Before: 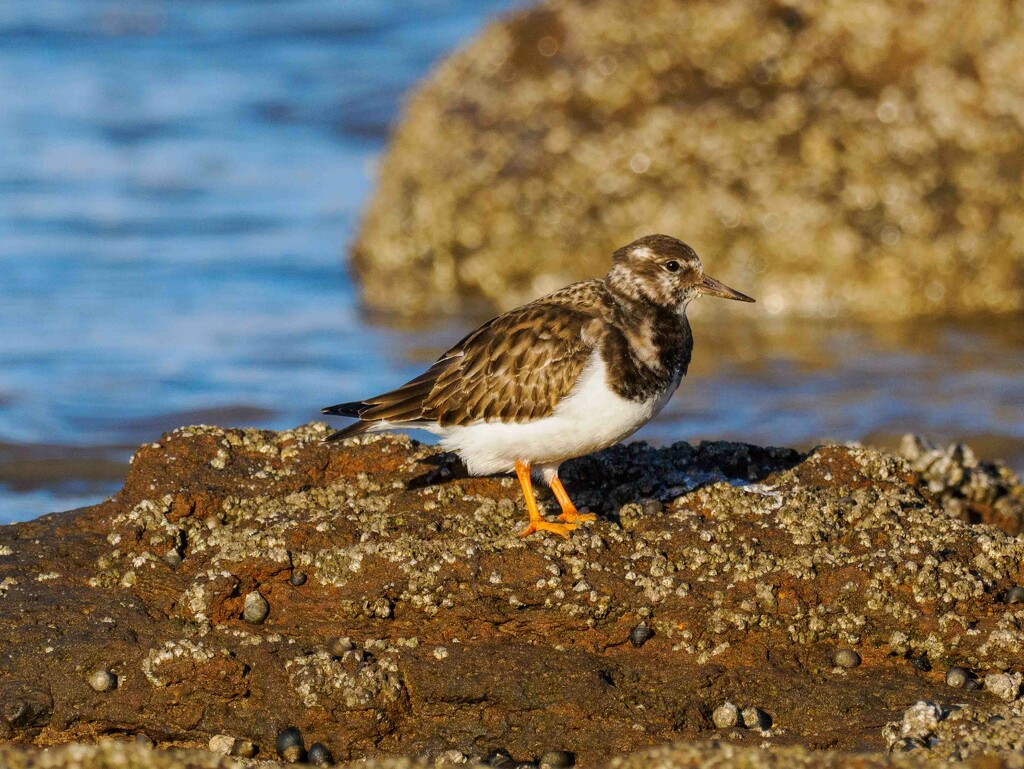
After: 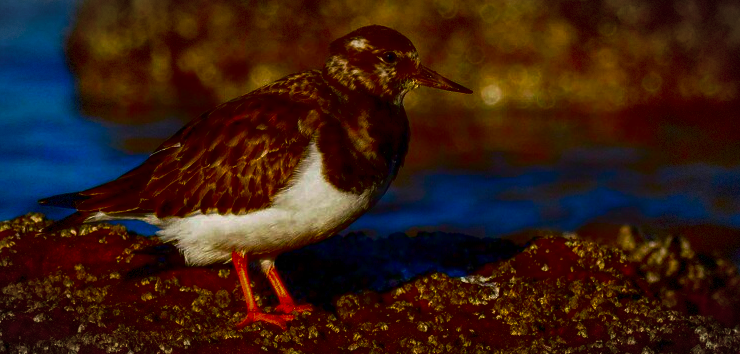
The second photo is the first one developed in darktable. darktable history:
contrast brightness saturation: brightness -0.993, saturation 0.994
vignetting: fall-off radius 69.41%, automatic ratio true, dithering 8-bit output, unbound false
crop and rotate: left 27.721%, top 27.218%, bottom 26.716%
